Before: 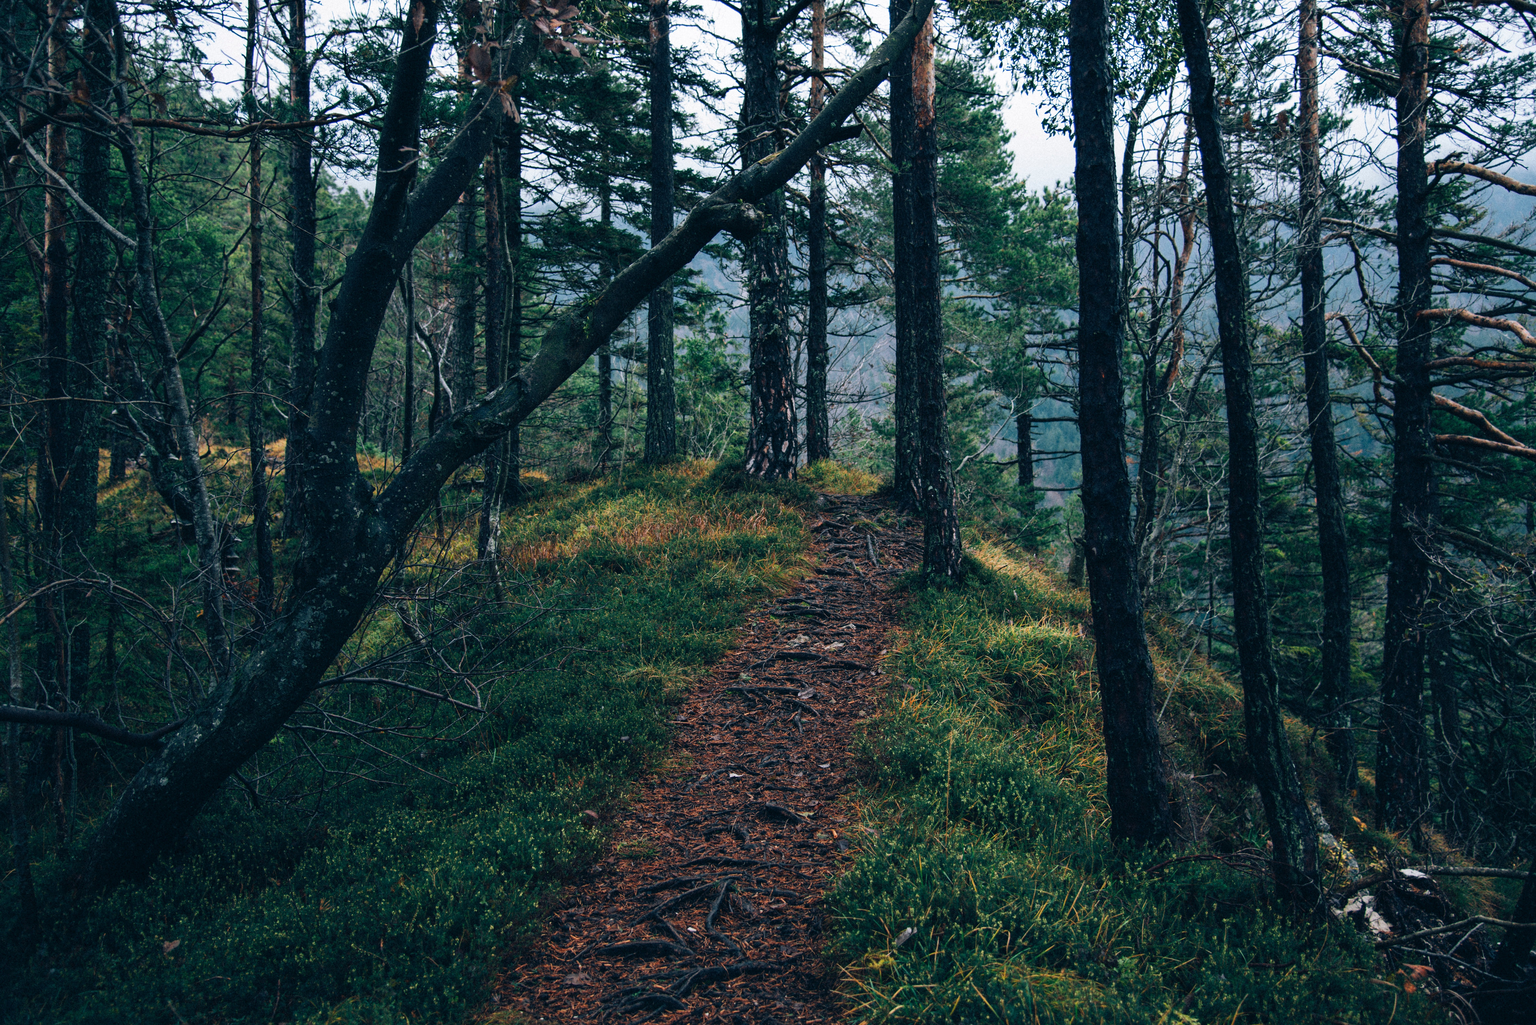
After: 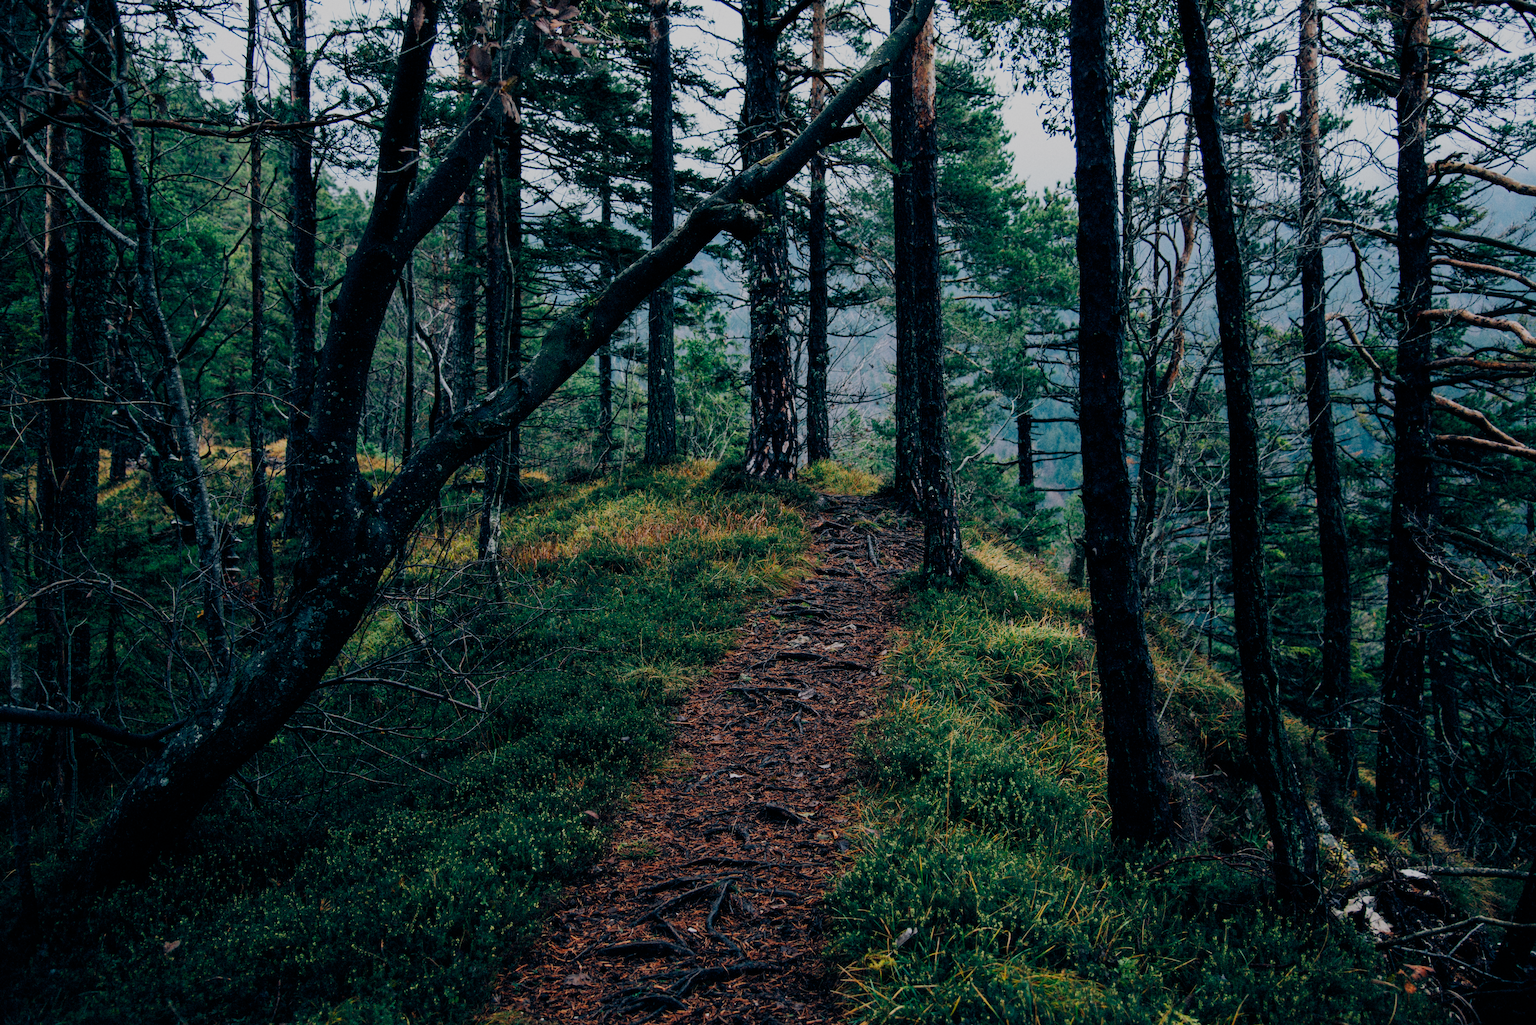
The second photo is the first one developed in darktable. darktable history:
filmic rgb: middle gray luminance 29.85%, black relative exposure -8.96 EV, white relative exposure 6.99 EV, target black luminance 0%, hardness 2.95, latitude 1.11%, contrast 0.962, highlights saturation mix 5.14%, shadows ↔ highlights balance 11.33%, preserve chrominance no, color science v4 (2020)
